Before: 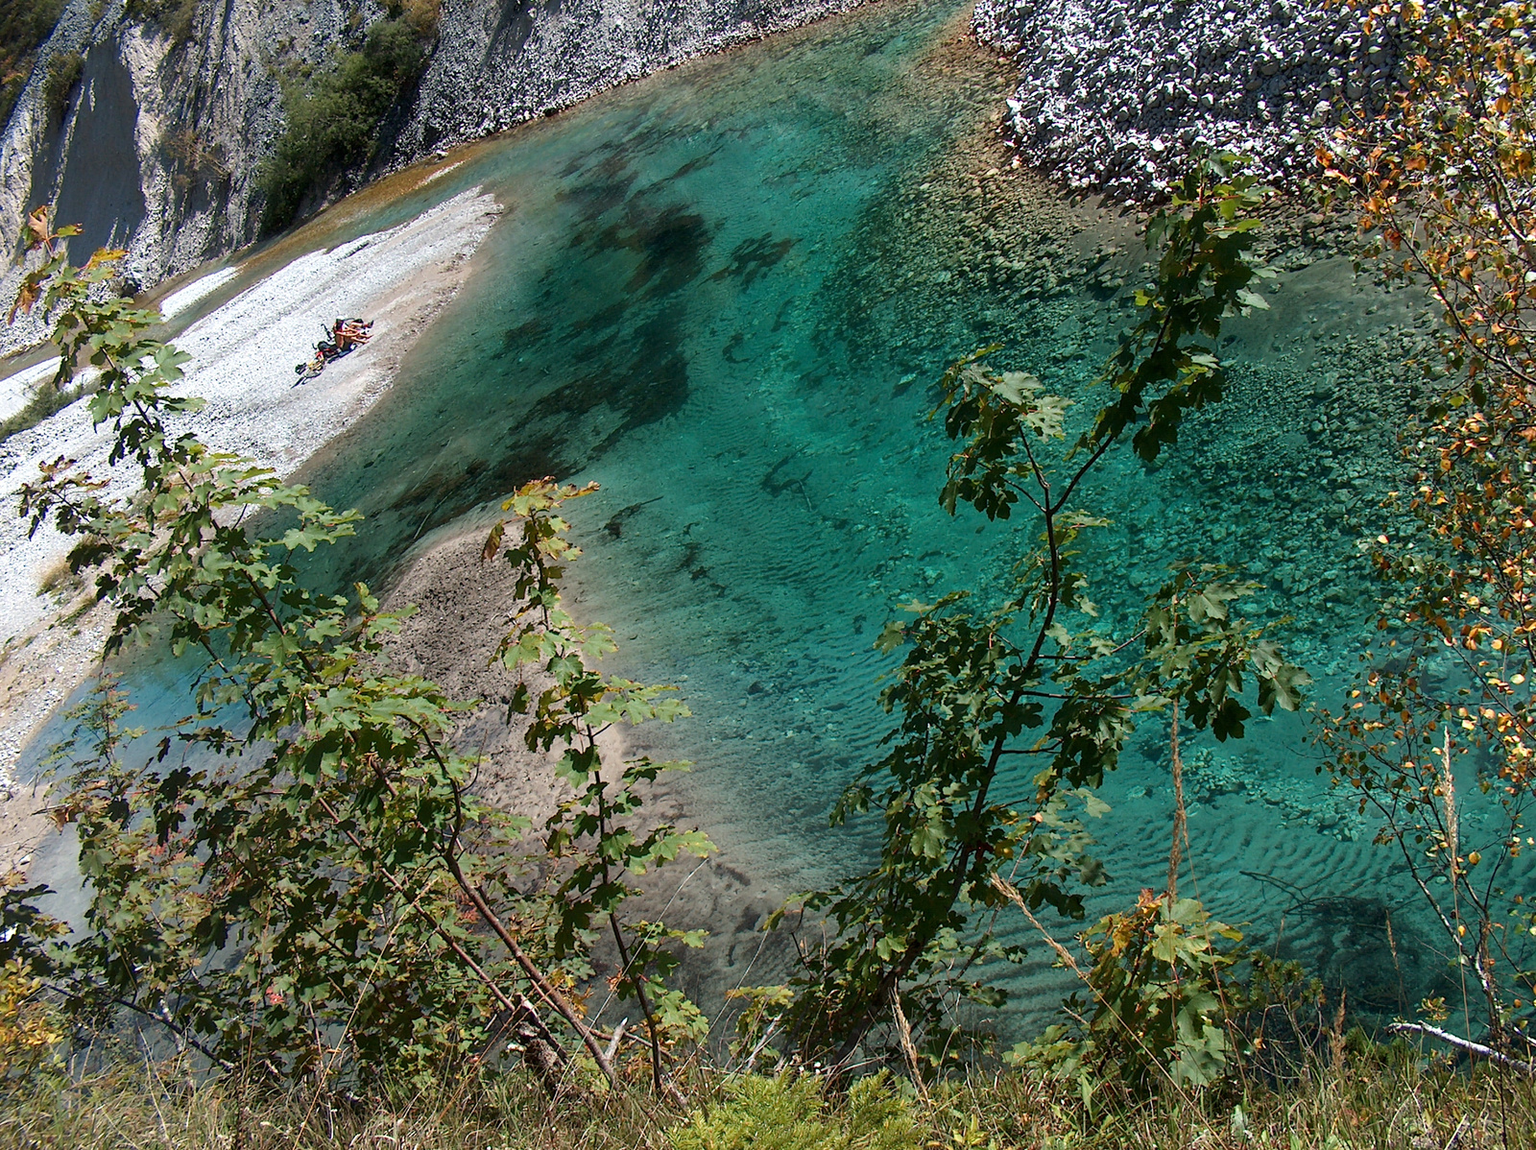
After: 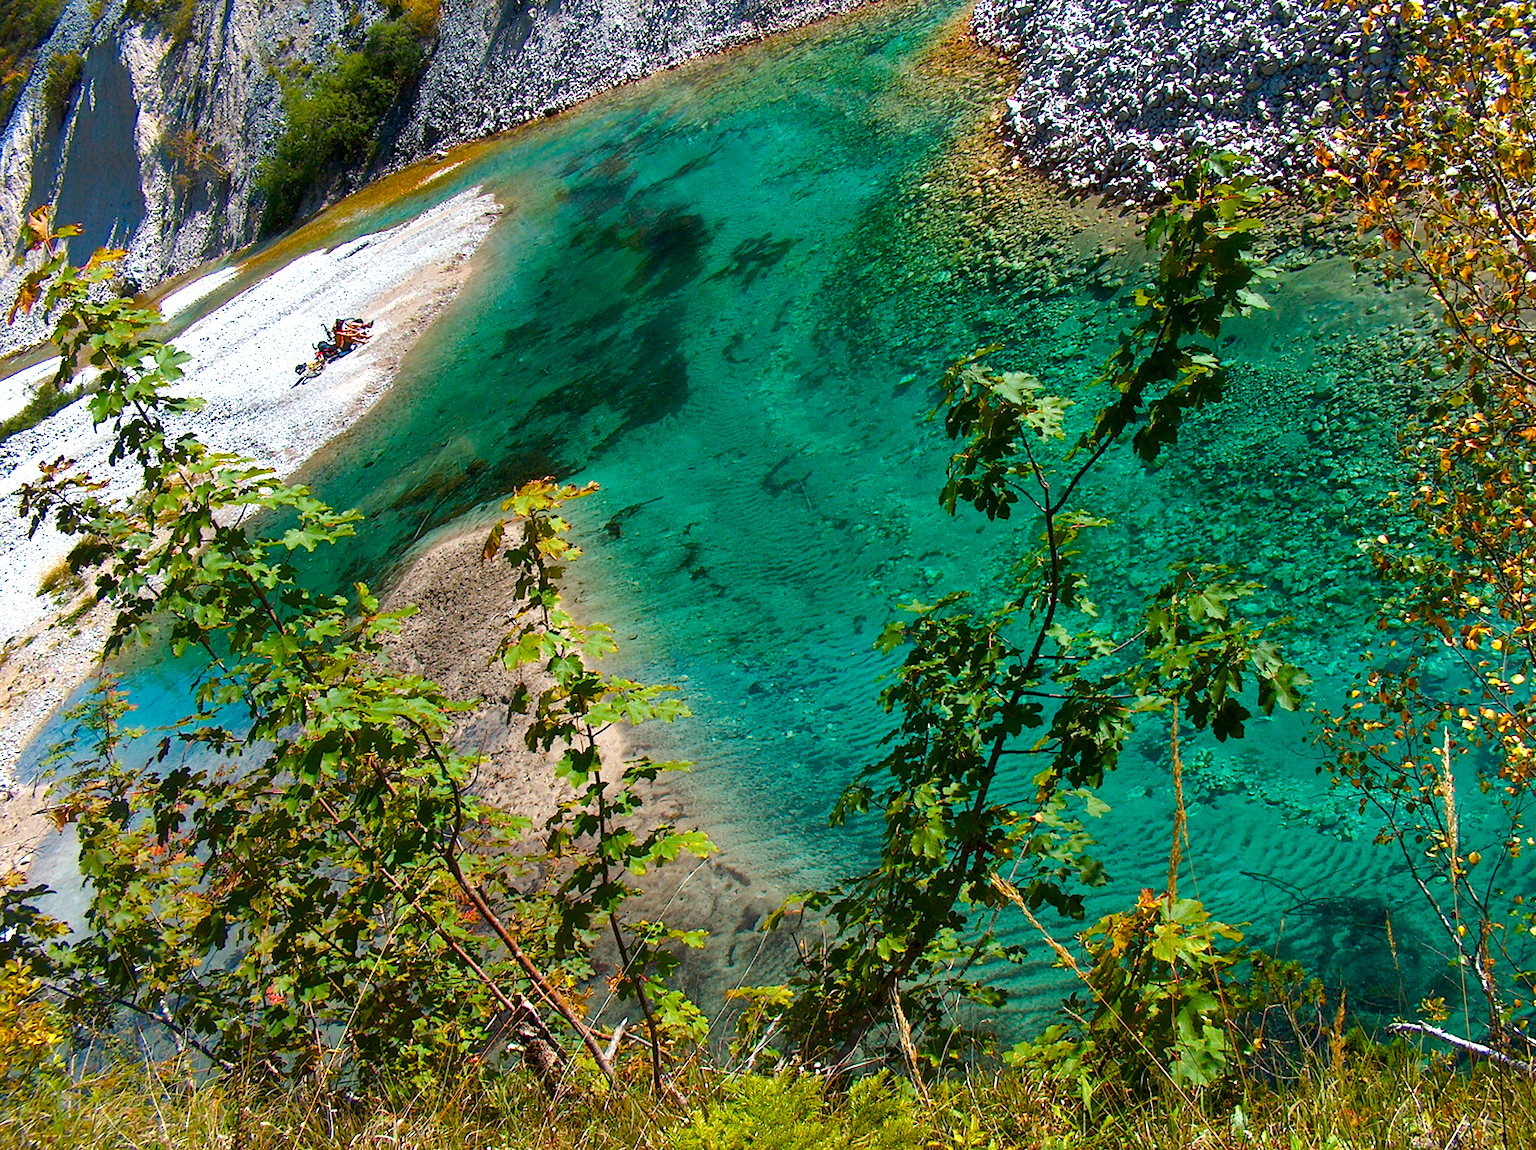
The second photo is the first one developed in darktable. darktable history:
shadows and highlights: shadows 52.42, soften with gaussian
color balance rgb: linear chroma grading › shadows 10%, linear chroma grading › highlights 10%, linear chroma grading › global chroma 15%, linear chroma grading › mid-tones 15%, perceptual saturation grading › global saturation 40%, perceptual saturation grading › highlights -25%, perceptual saturation grading › mid-tones 35%, perceptual saturation grading › shadows 35%, perceptual brilliance grading › global brilliance 11.29%, global vibrance 11.29%
